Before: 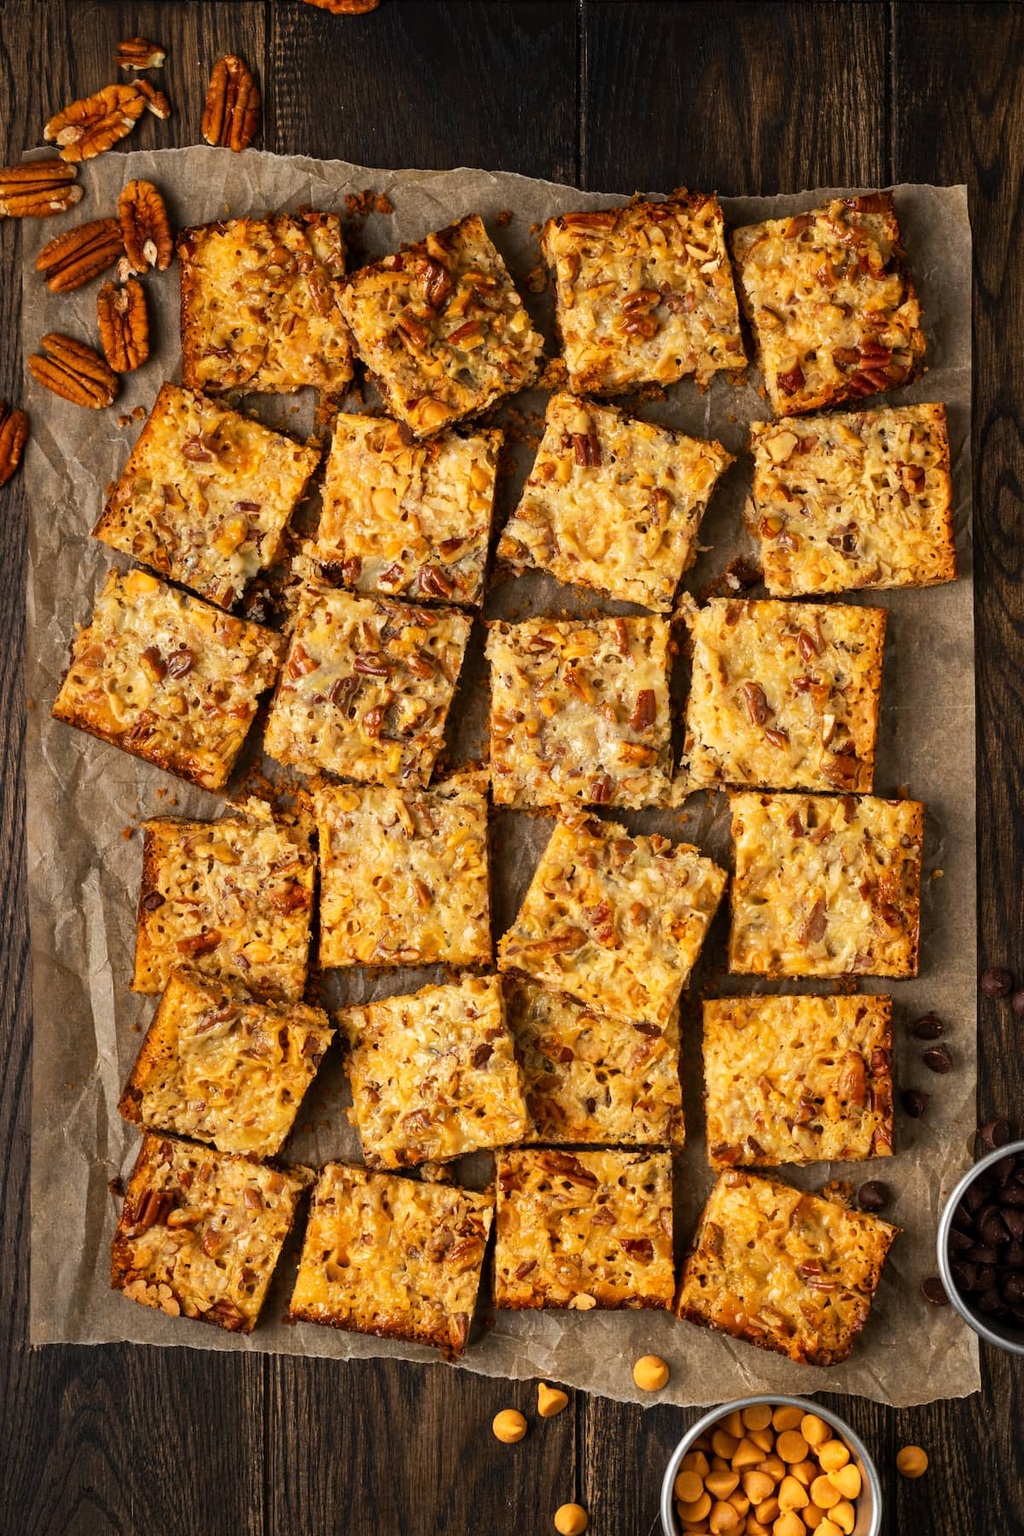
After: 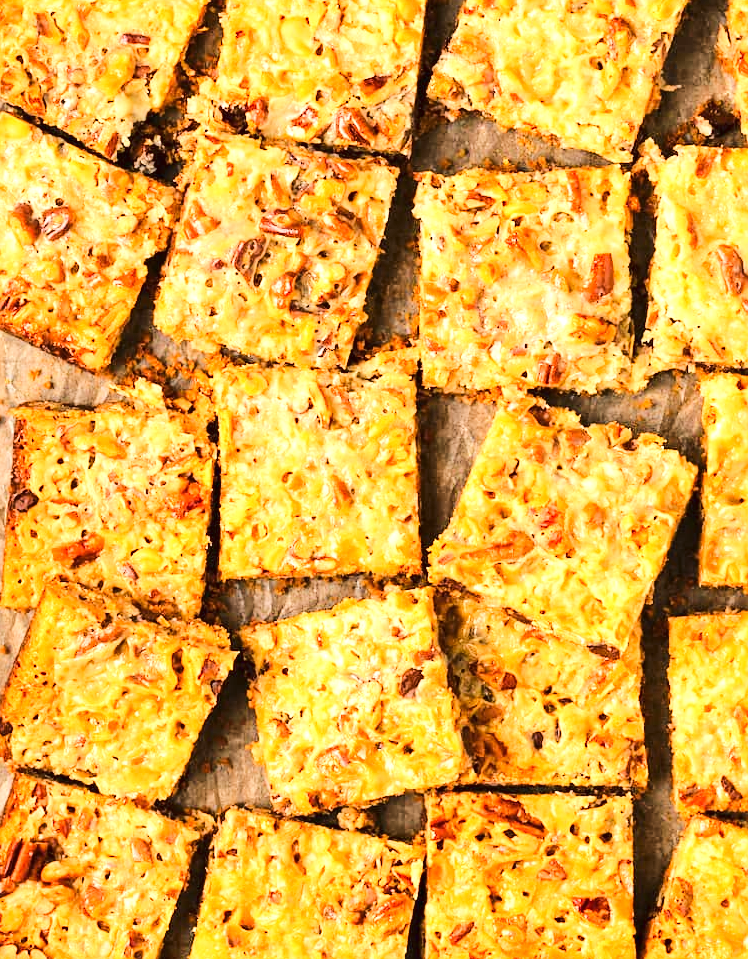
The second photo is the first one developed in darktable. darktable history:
sharpen: amount 0.216
exposure: black level correction 0, exposure 1.107 EV, compensate highlight preservation false
tone curve: curves: ch0 [(0, 0.011) (0.104, 0.085) (0.236, 0.234) (0.398, 0.507) (0.472, 0.62) (0.641, 0.773) (0.835, 0.883) (1, 0.961)]; ch1 [(0, 0) (0.353, 0.344) (0.43, 0.401) (0.479, 0.476) (0.502, 0.504) (0.54, 0.542) (0.602, 0.613) (0.638, 0.668) (0.693, 0.727) (1, 1)]; ch2 [(0, 0) (0.34, 0.314) (0.434, 0.43) (0.5, 0.506) (0.528, 0.534) (0.55, 0.567) (0.595, 0.613) (0.644, 0.729) (1, 1)], color space Lab, linked channels, preserve colors none
crop: left 12.927%, top 30.842%, right 24.698%, bottom 15.842%
